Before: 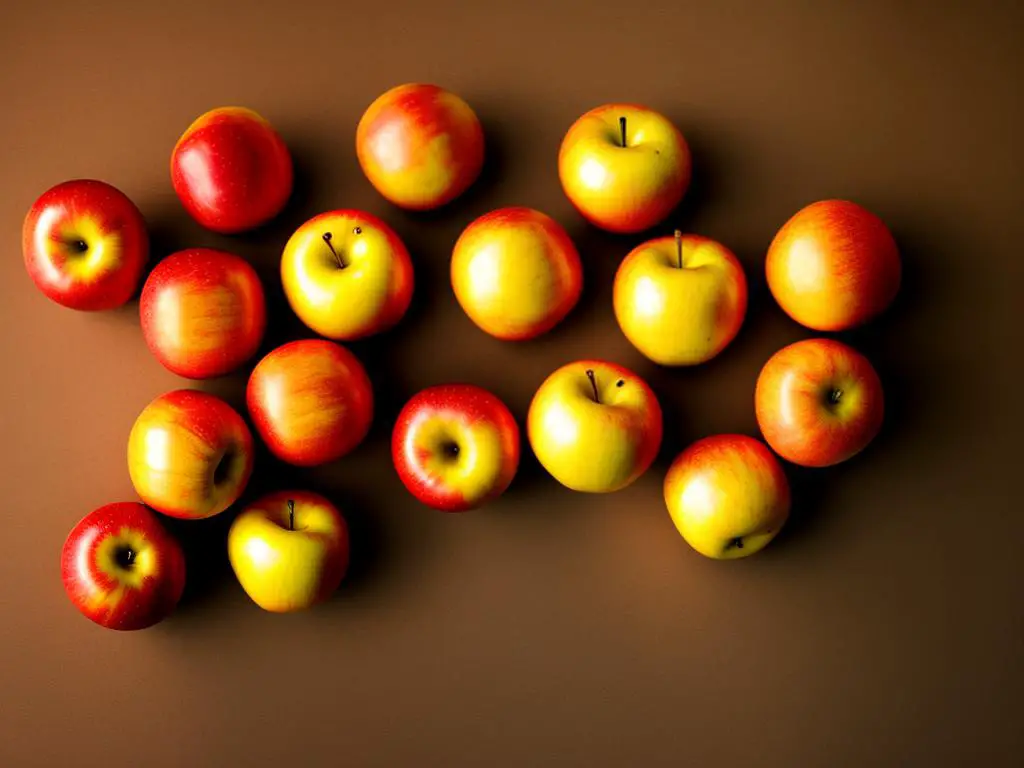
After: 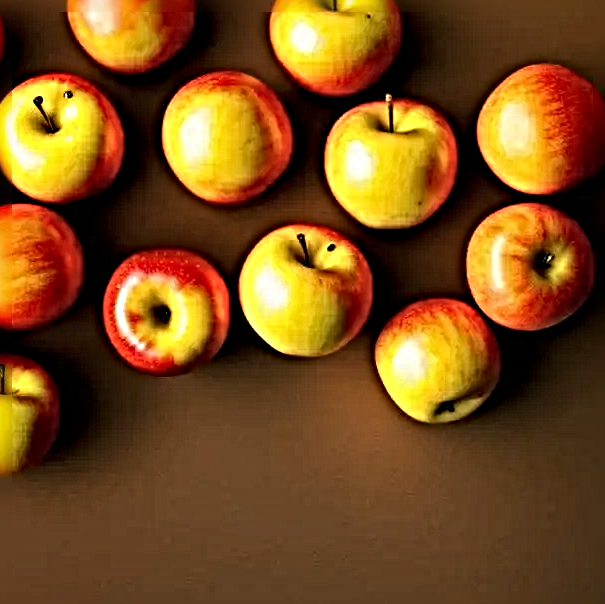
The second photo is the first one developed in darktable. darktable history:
tone equalizer: -7 EV 0.18 EV, -6 EV 0.12 EV, -5 EV 0.08 EV, -4 EV 0.04 EV, -2 EV -0.02 EV, -1 EV -0.04 EV, +0 EV -0.06 EV, luminance estimator HSV value / RGB max
sharpen: radius 6.3, amount 1.8, threshold 0
crop and rotate: left 28.256%, top 17.734%, right 12.656%, bottom 3.573%
